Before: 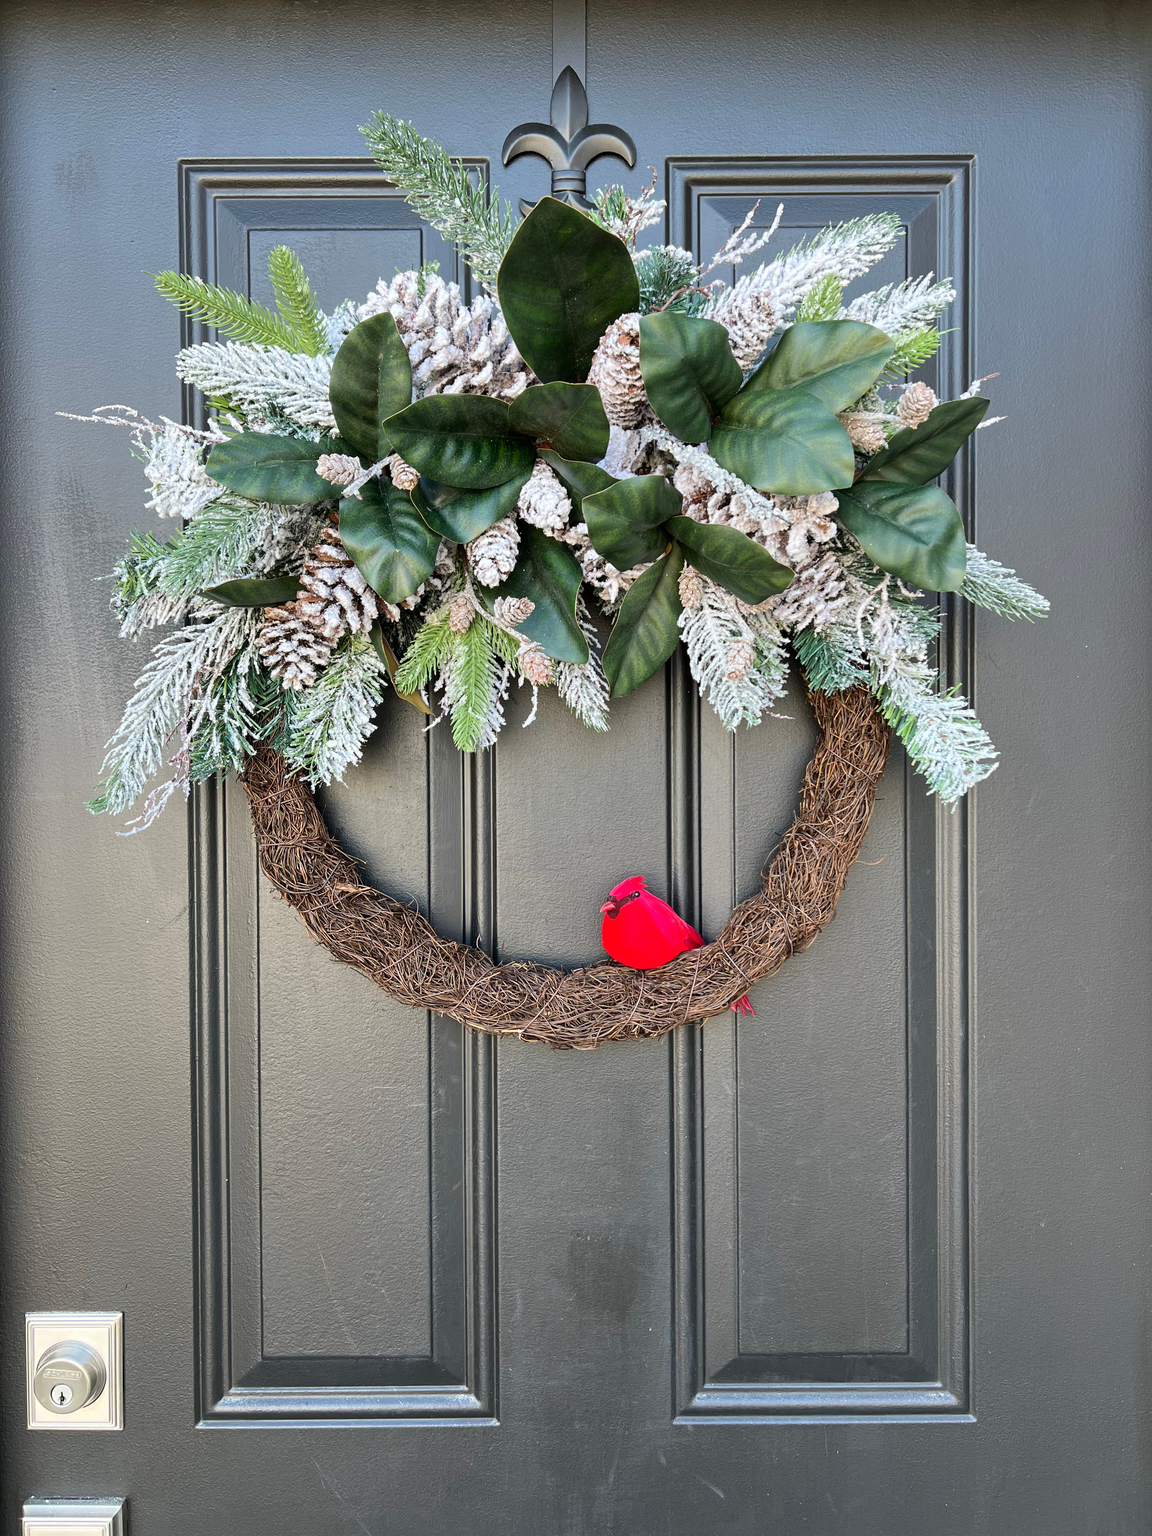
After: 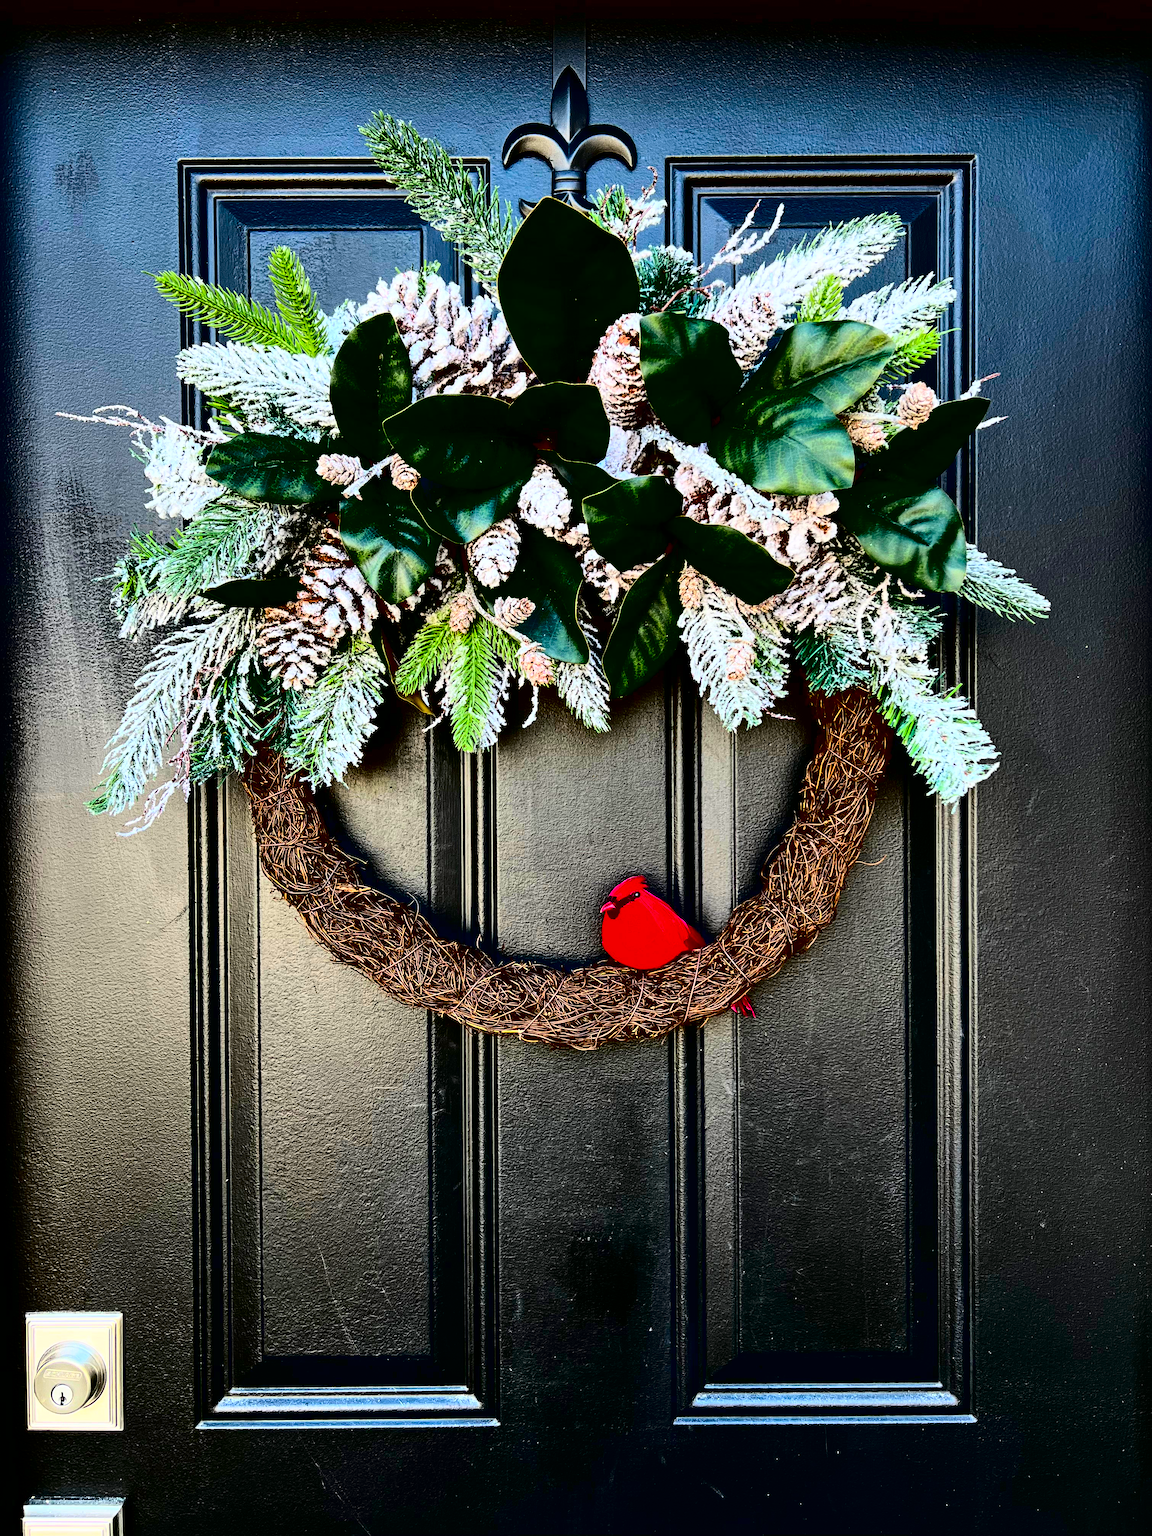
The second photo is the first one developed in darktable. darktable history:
tone equalizer: on, module defaults
contrast brightness saturation: contrast 0.77, brightness -1, saturation 1
